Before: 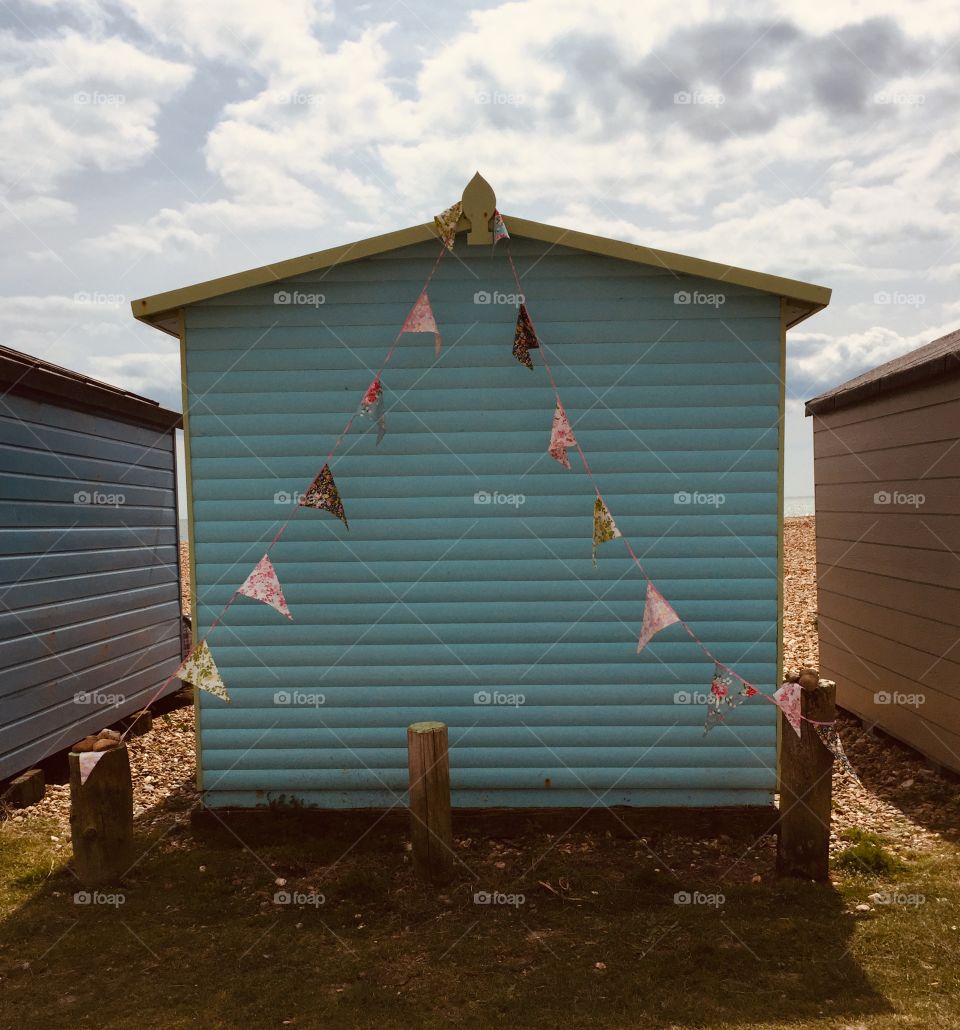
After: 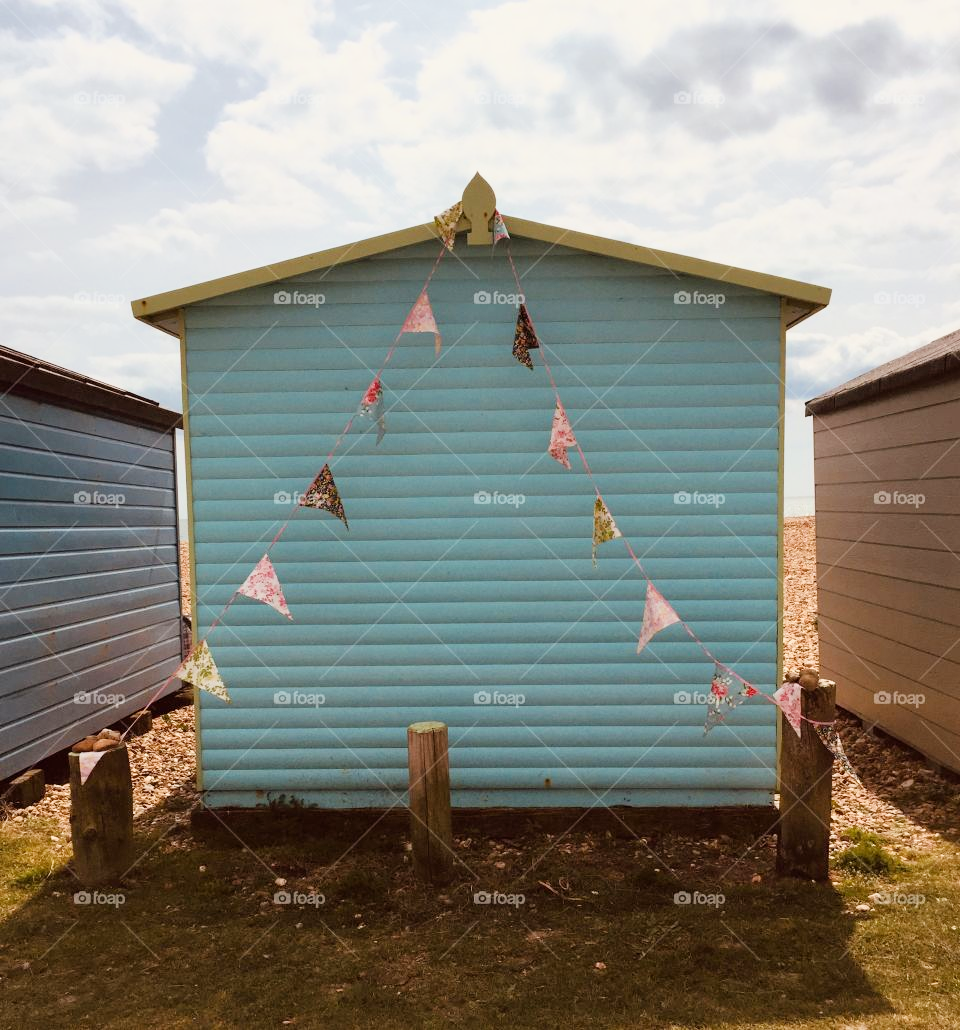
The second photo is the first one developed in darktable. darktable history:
exposure: exposure 1 EV, compensate highlight preservation false
filmic rgb: black relative exposure -8.02 EV, white relative exposure 4.05 EV, hardness 4.13
